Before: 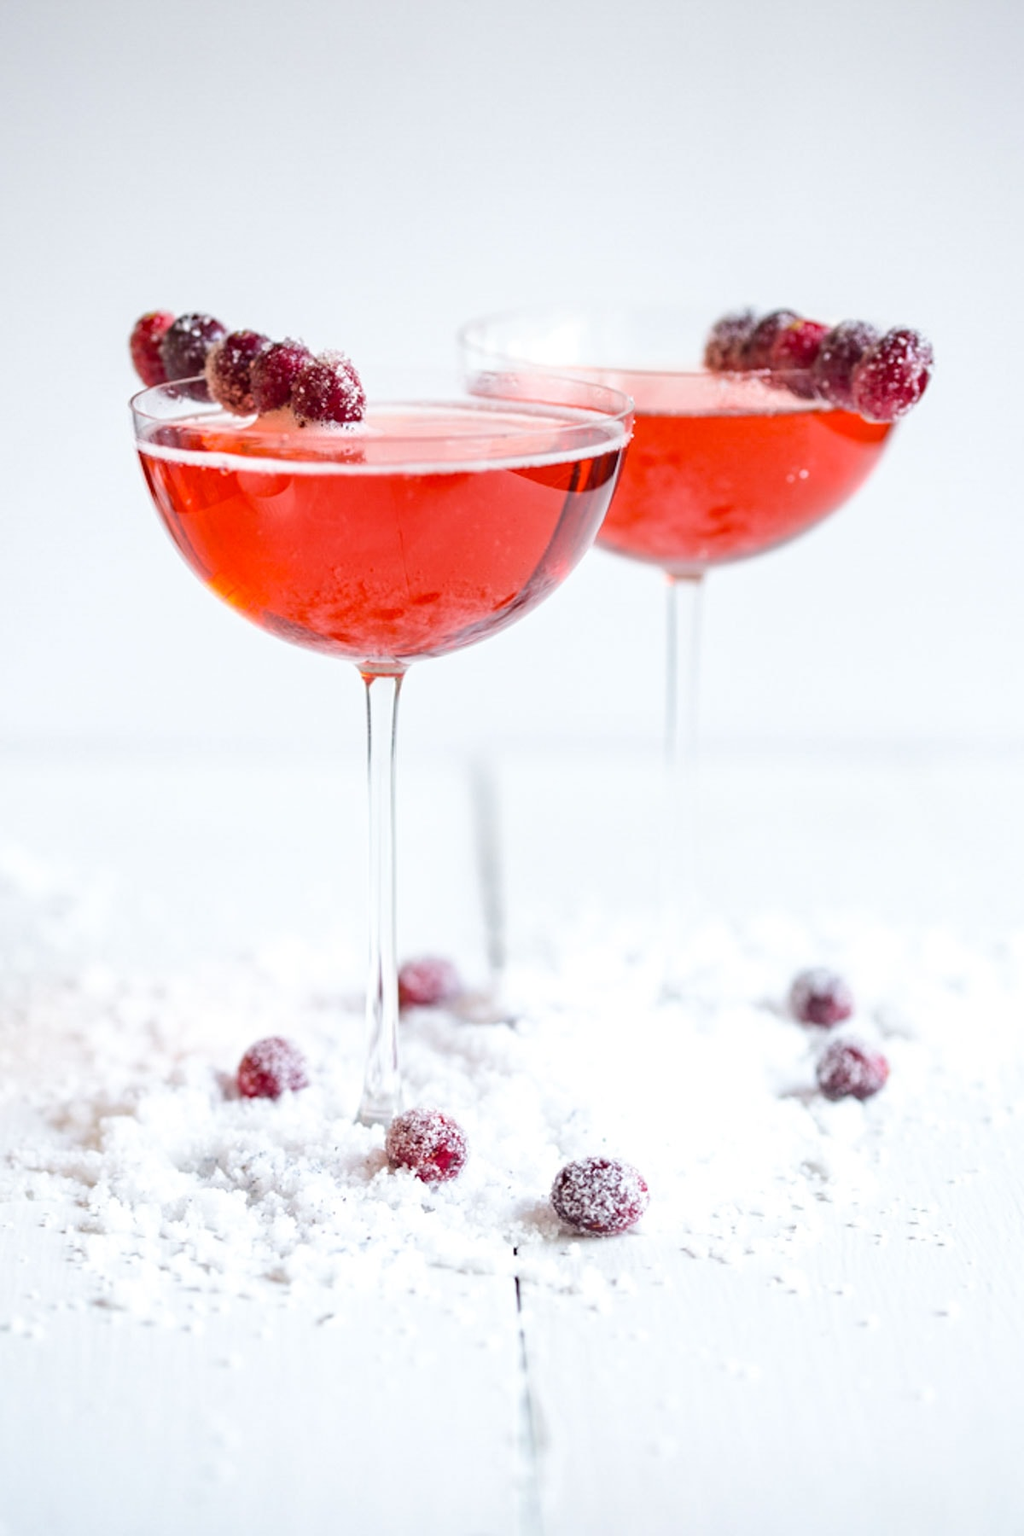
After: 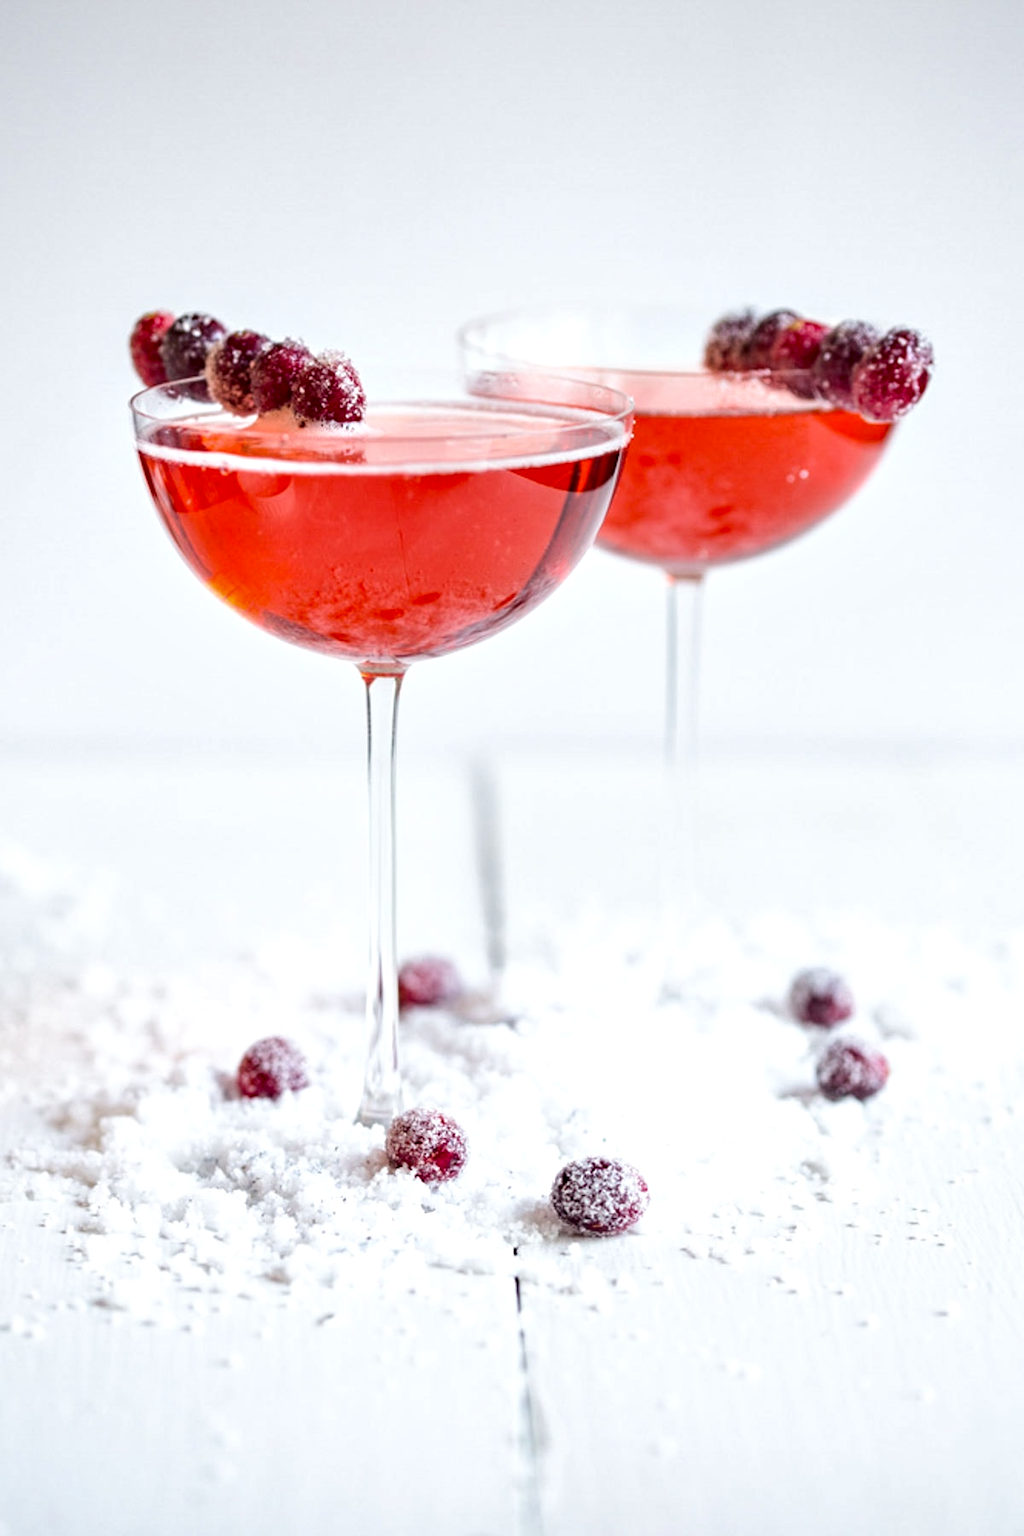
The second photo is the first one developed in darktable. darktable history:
contrast equalizer: octaves 7, y [[0.6 ×6], [0.55 ×6], [0 ×6], [0 ×6], [0 ×6]], mix 0.35
local contrast: highlights 100%, shadows 100%, detail 120%, midtone range 0.2
